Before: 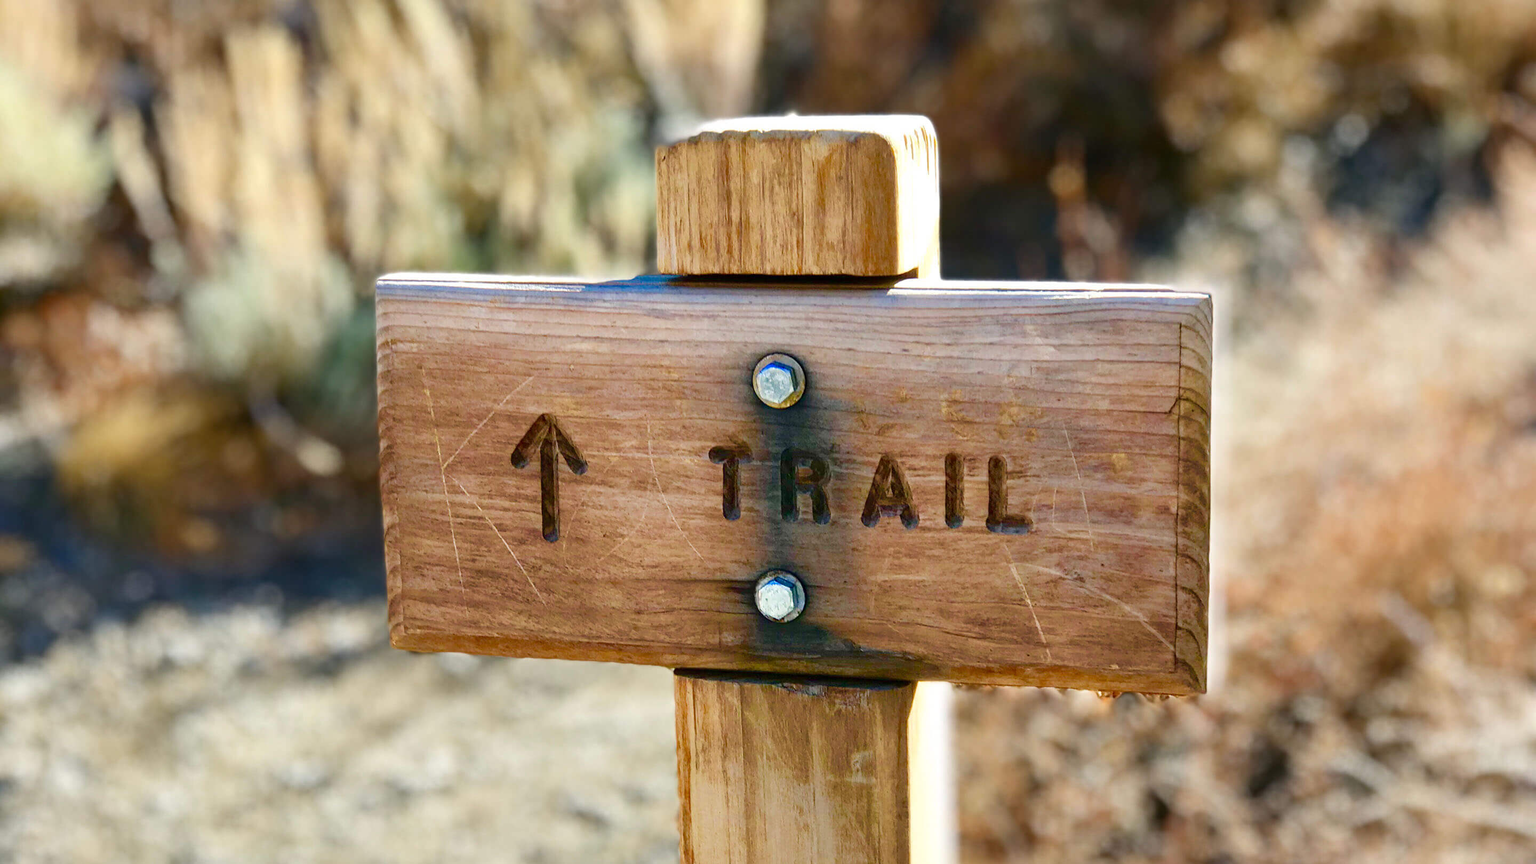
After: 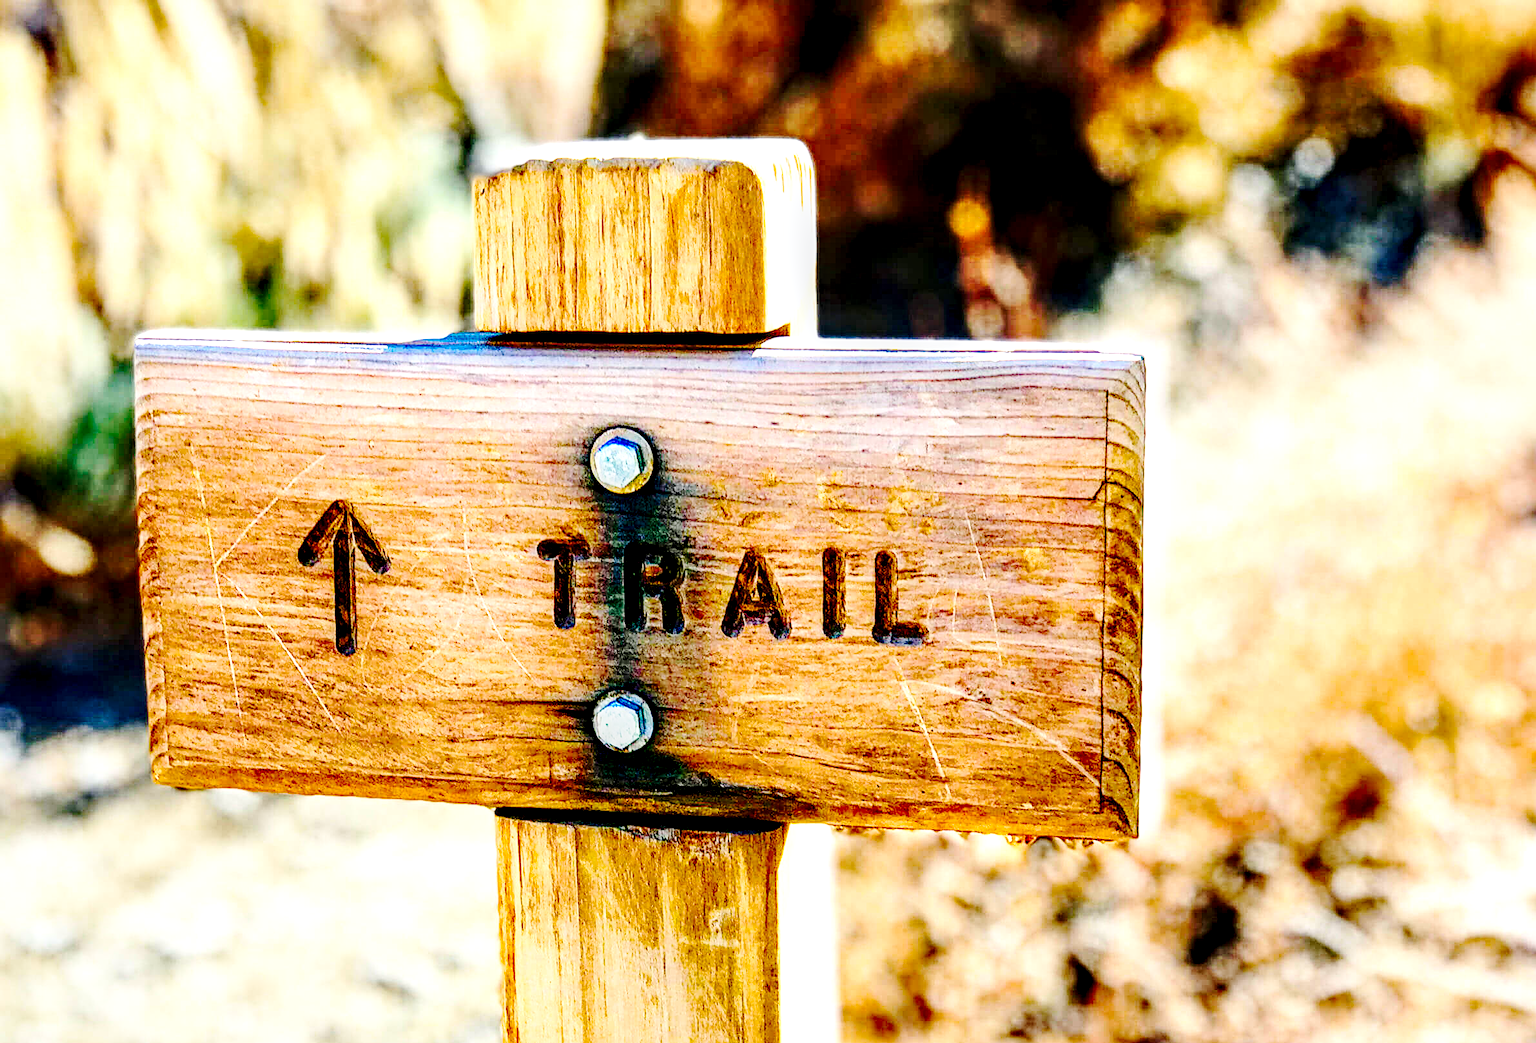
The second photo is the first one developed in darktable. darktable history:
crop: left 17.244%, bottom 0.038%
base curve: curves: ch0 [(0, 0) (0.028, 0.03) (0.121, 0.232) (0.46, 0.748) (0.859, 0.968) (1, 1)], preserve colors none
exposure: black level correction 0.01, exposure 0.015 EV, compensate highlight preservation false
local contrast: highlights 60%, shadows 59%, detail 160%
contrast brightness saturation: contrast 0.198, brightness 0.161, saturation 0.217
tone curve: curves: ch0 [(0, 0) (0.126, 0.086) (0.338, 0.327) (0.494, 0.55) (0.703, 0.762) (1, 1)]; ch1 [(0, 0) (0.346, 0.324) (0.45, 0.431) (0.5, 0.5) (0.522, 0.517) (0.55, 0.578) (1, 1)]; ch2 [(0, 0) (0.44, 0.424) (0.501, 0.499) (0.554, 0.563) (0.622, 0.667) (0.707, 0.746) (1, 1)], preserve colors none
haze removal: strength 0.296, distance 0.247, compatibility mode true, adaptive false
sharpen: amount 0.496
